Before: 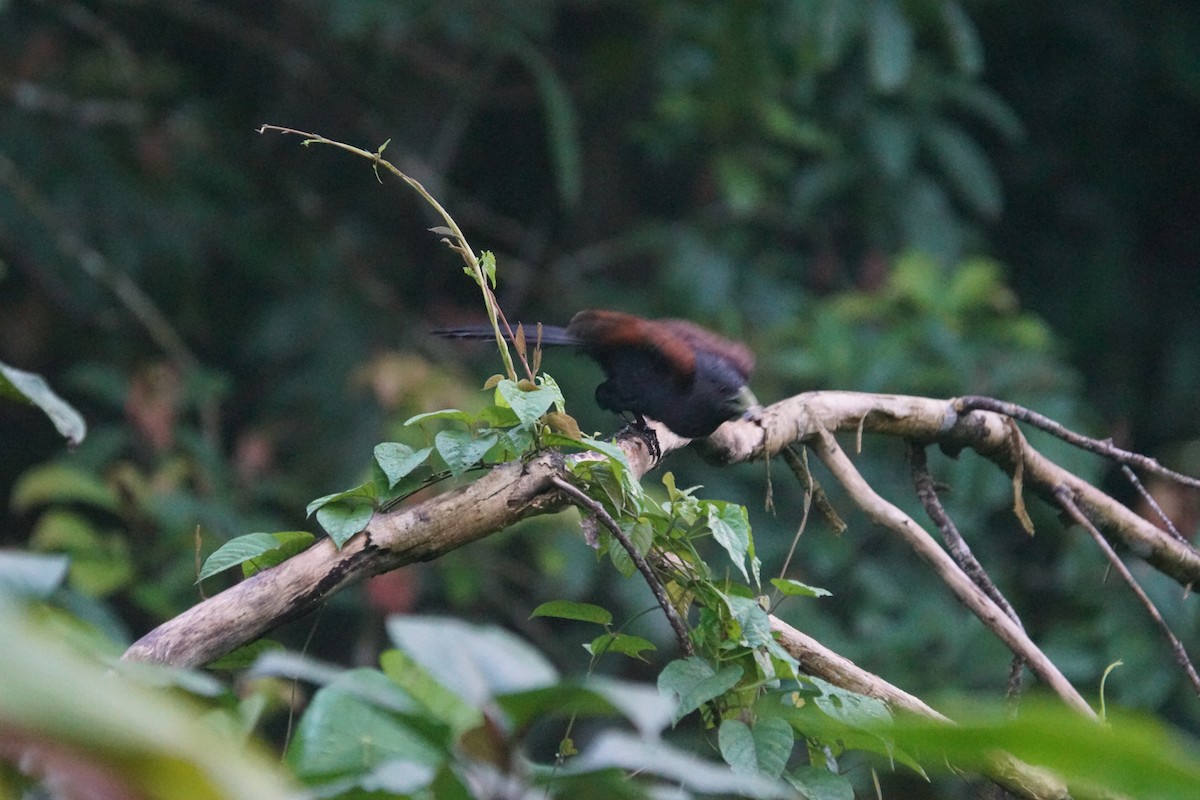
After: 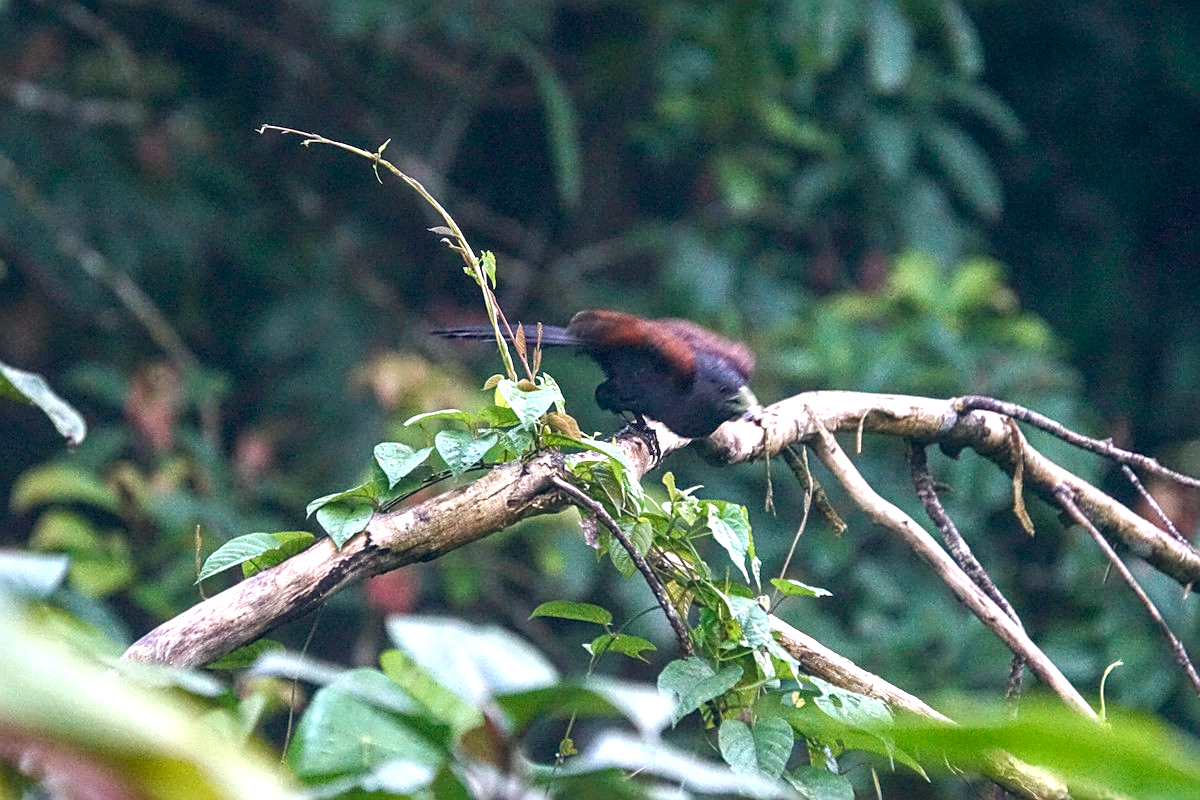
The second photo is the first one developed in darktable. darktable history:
exposure: exposure 0.602 EV, compensate highlight preservation false
local contrast: on, module defaults
color balance rgb: power › chroma 0.293%, power › hue 24.59°, global offset › chroma 0.129%, global offset › hue 253.15°, perceptual saturation grading › global saturation 20%, perceptual saturation grading › highlights -25.464%, perceptual saturation grading › shadows 24.043%, perceptual brilliance grading › highlights 11.389%
sharpen: on, module defaults
